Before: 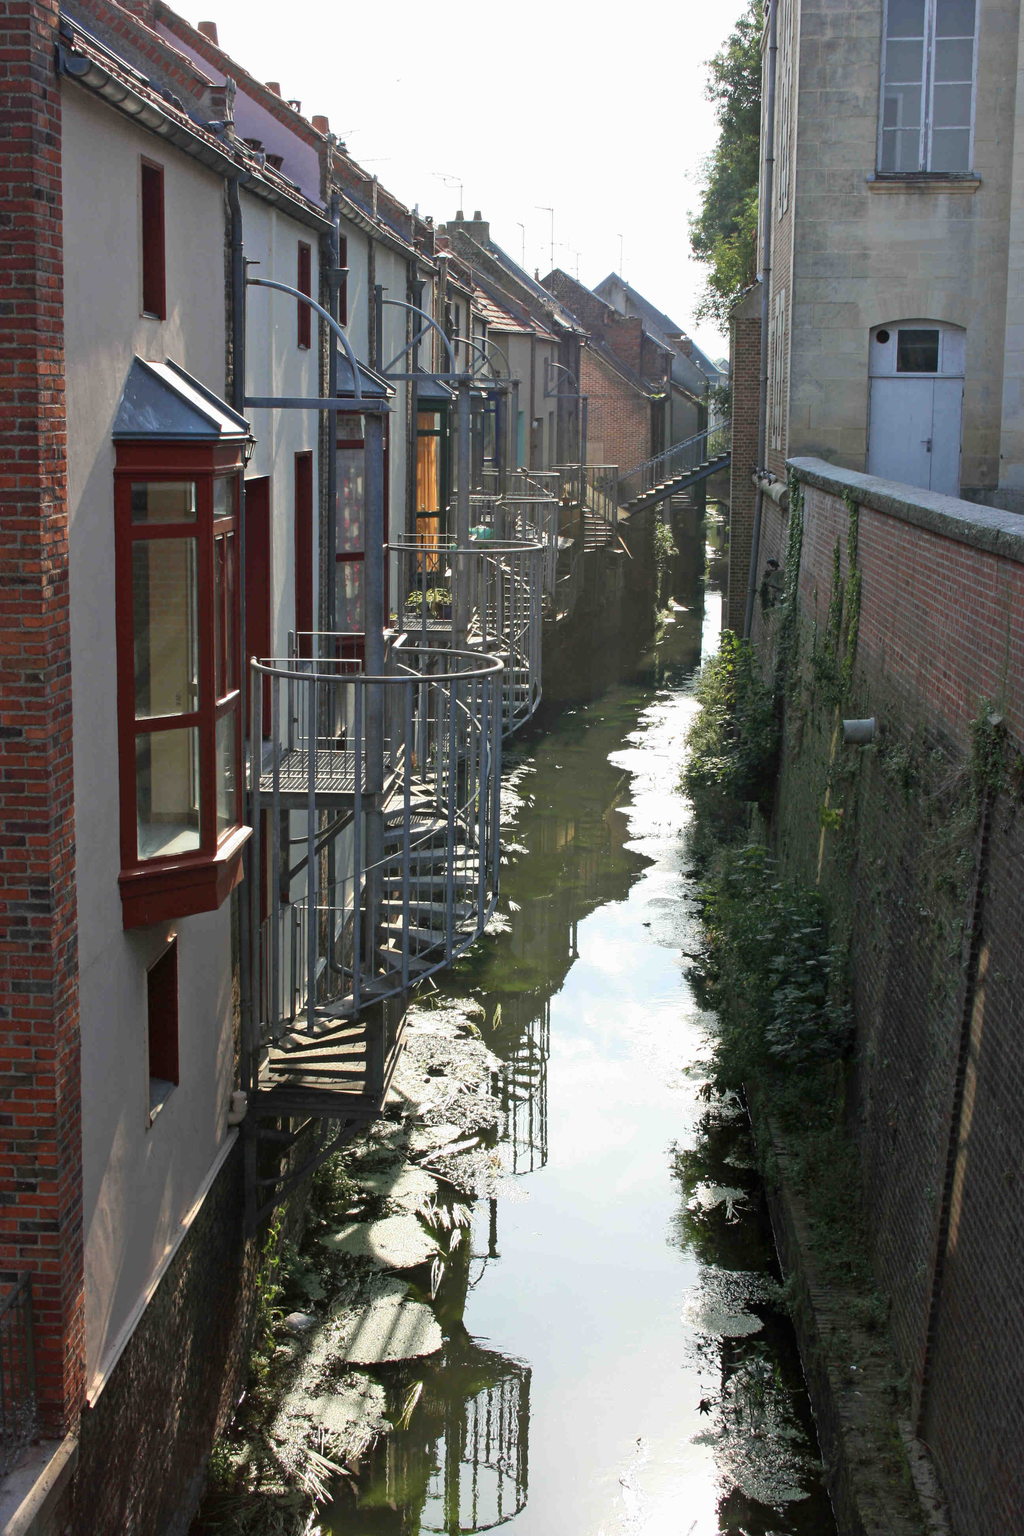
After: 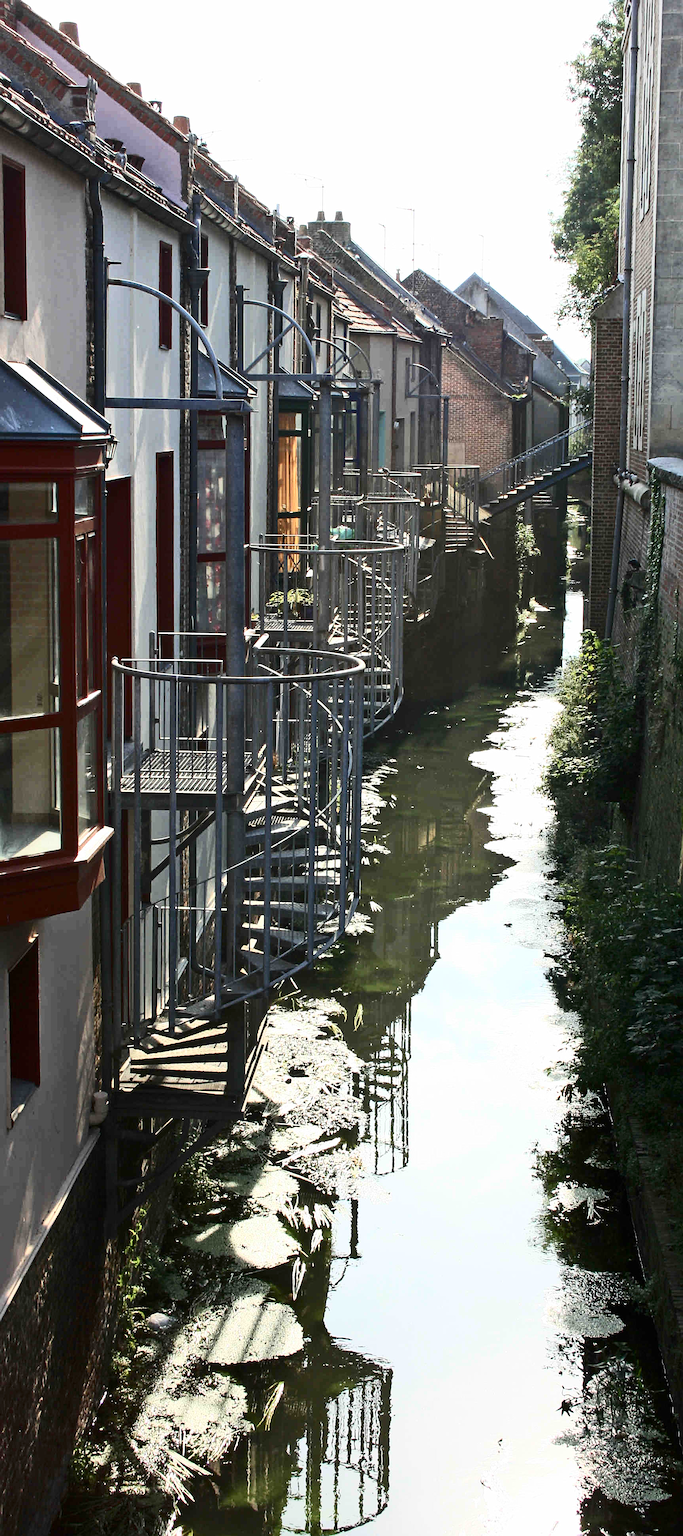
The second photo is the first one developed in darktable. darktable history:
contrast brightness saturation: contrast 0.385, brightness 0.113
sharpen: on, module defaults
crop and rotate: left 13.614%, right 19.64%
